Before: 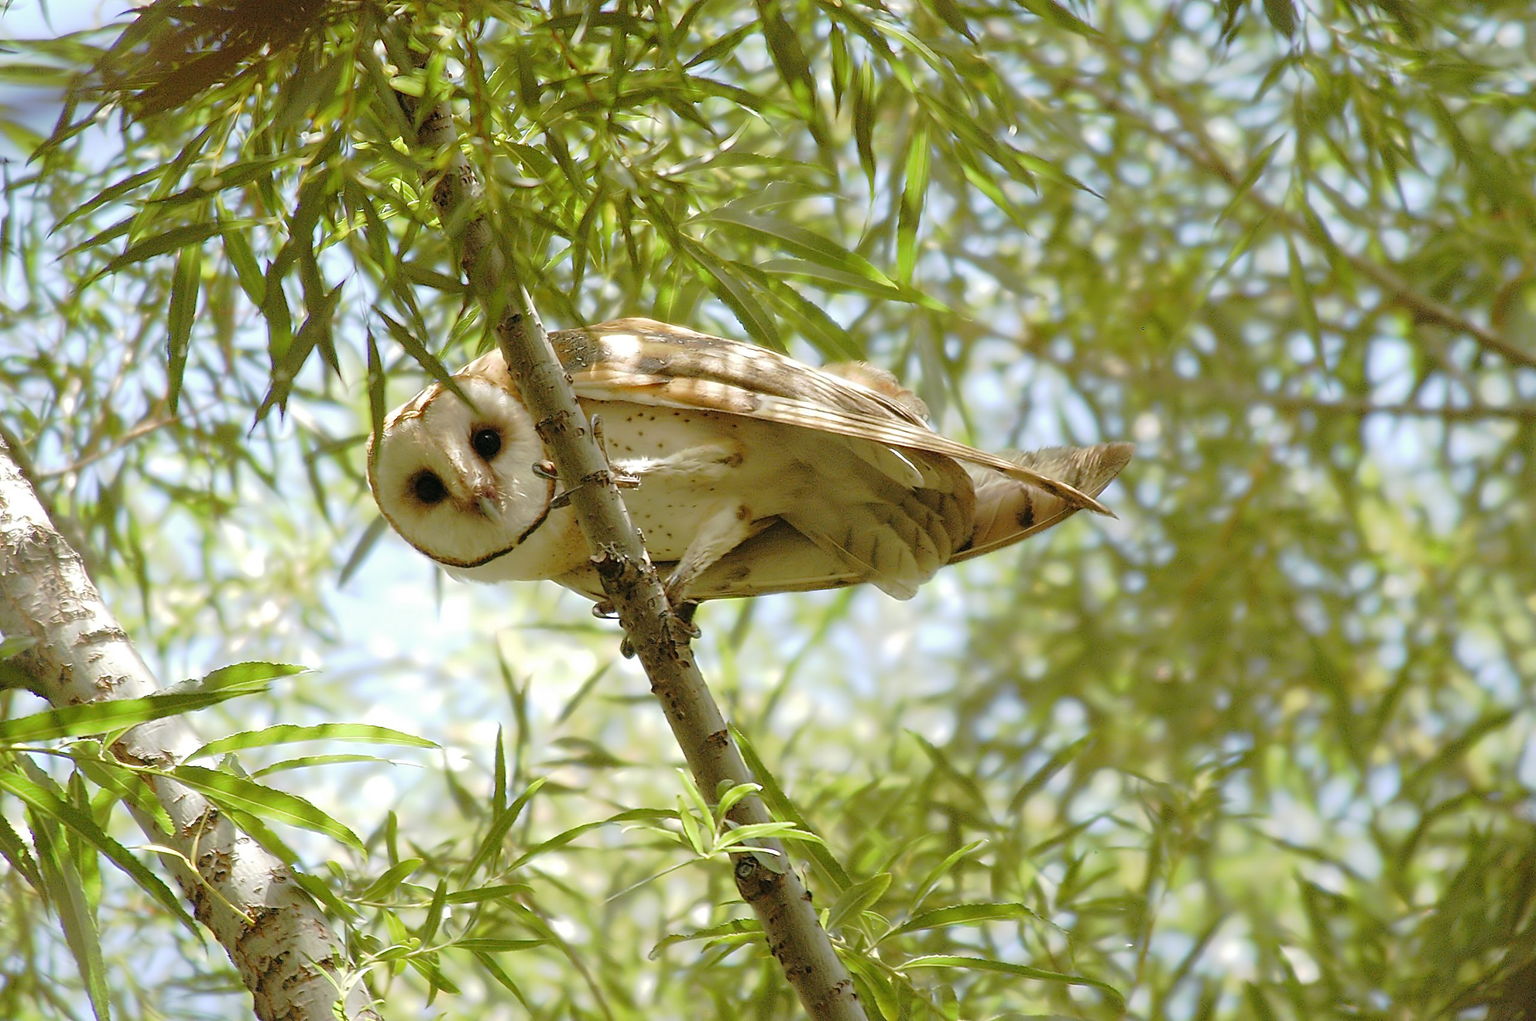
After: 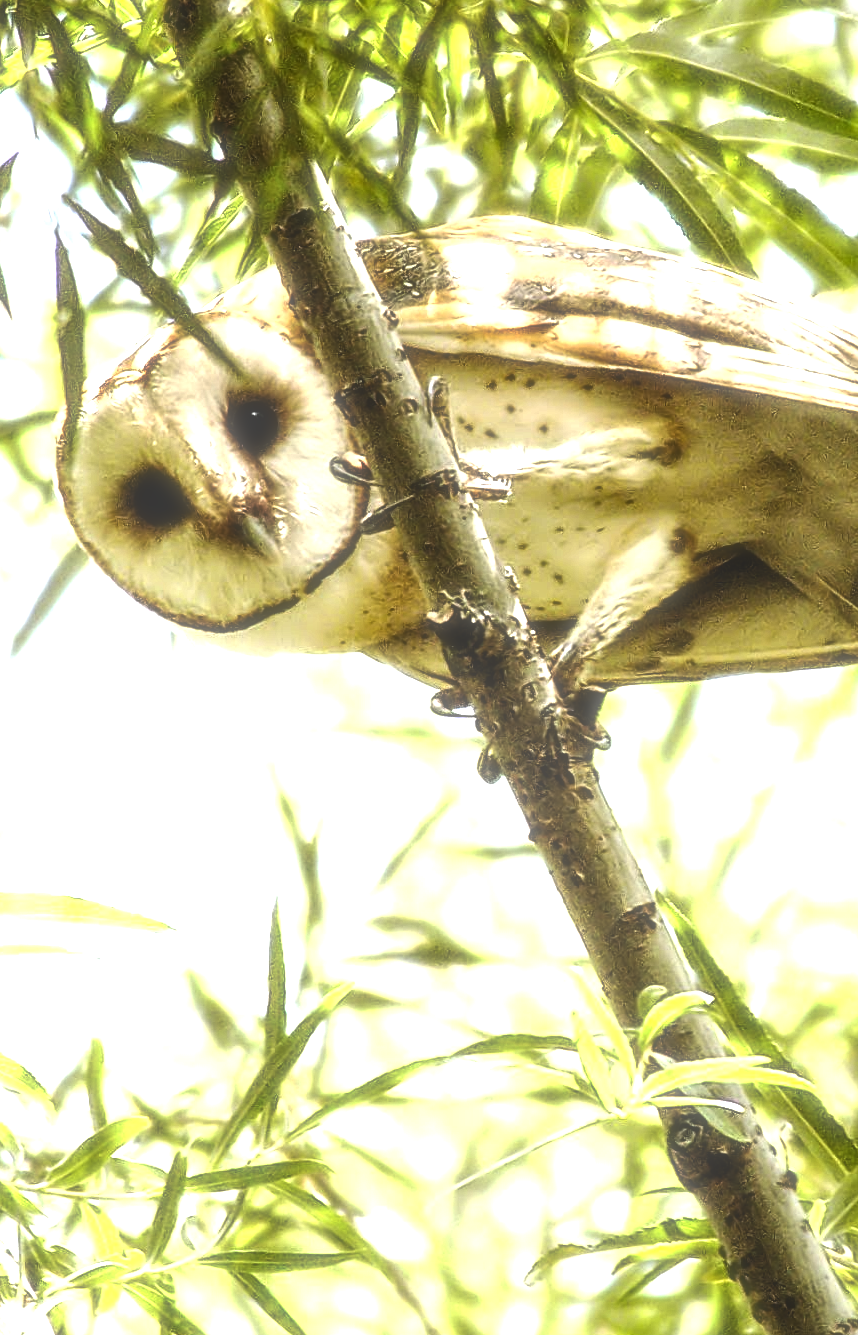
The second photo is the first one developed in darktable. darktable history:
crop and rotate: left 21.77%, top 18.528%, right 44.676%, bottom 2.997%
soften: size 19.52%, mix 20.32%
local contrast: highlights 0%, shadows 0%, detail 133%
contrast brightness saturation: contrast 0.4, brightness 0.1, saturation 0.21
levels: levels [0.044, 0.475, 0.791]
